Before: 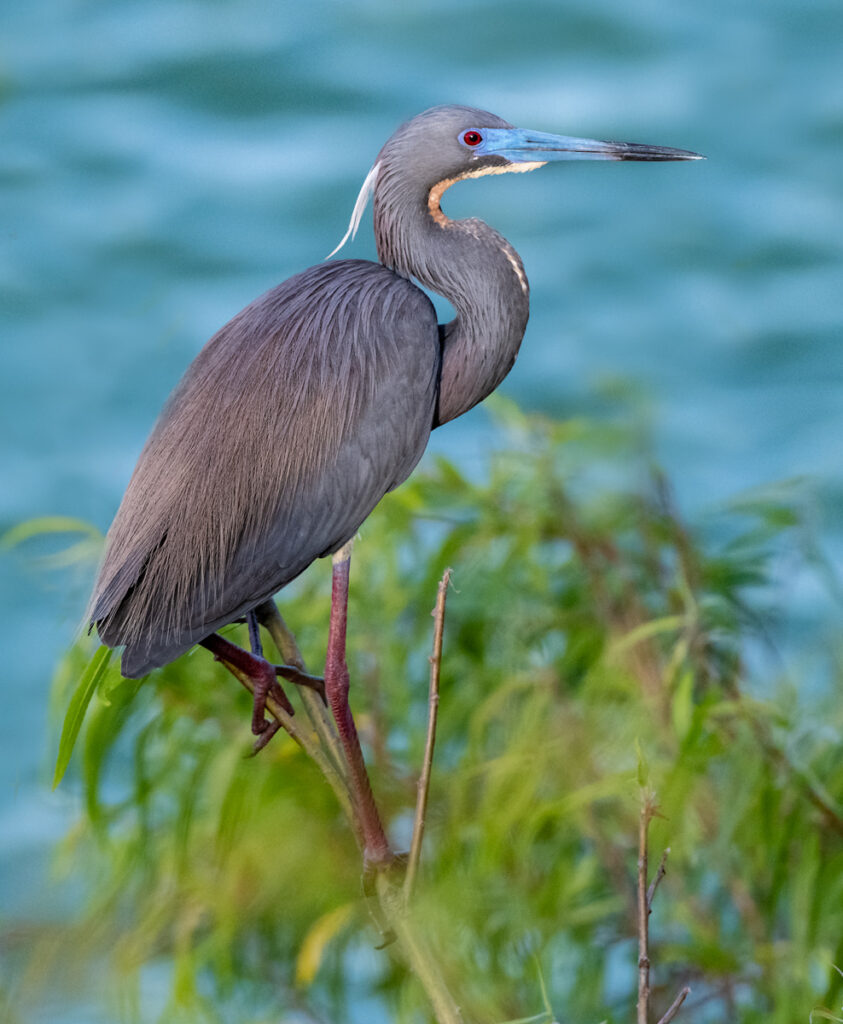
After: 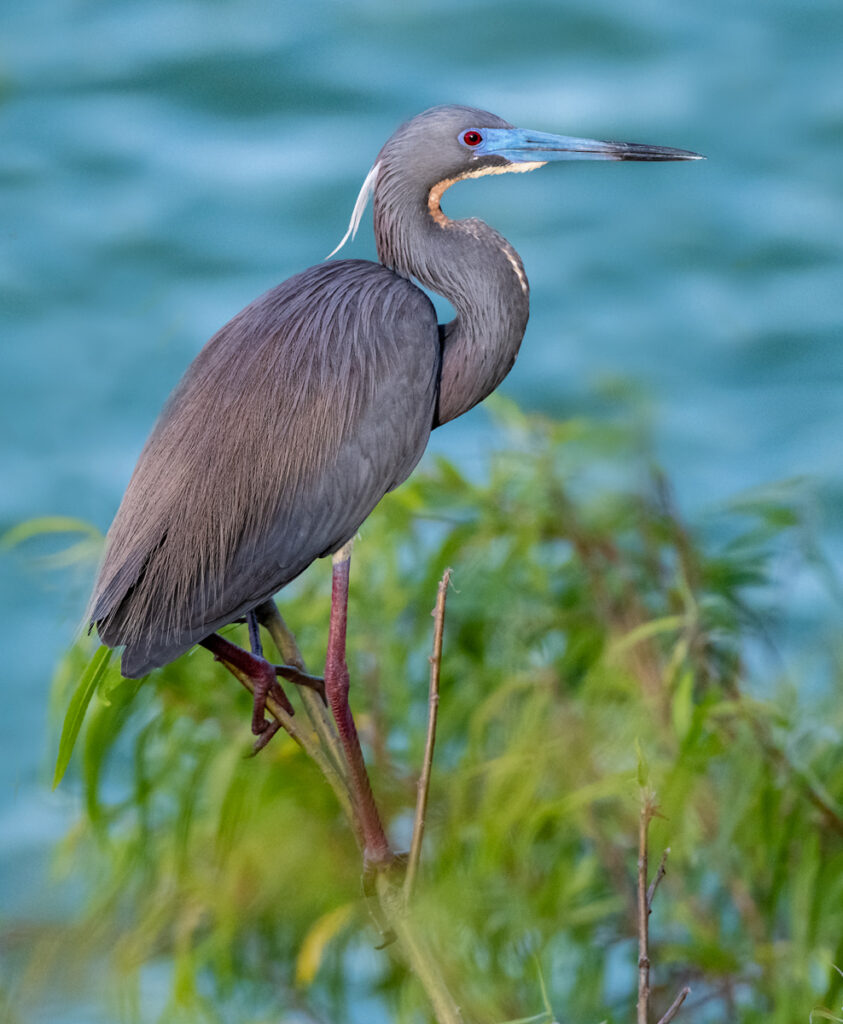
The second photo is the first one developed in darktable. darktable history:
shadows and highlights: shadows 52.49, soften with gaussian
